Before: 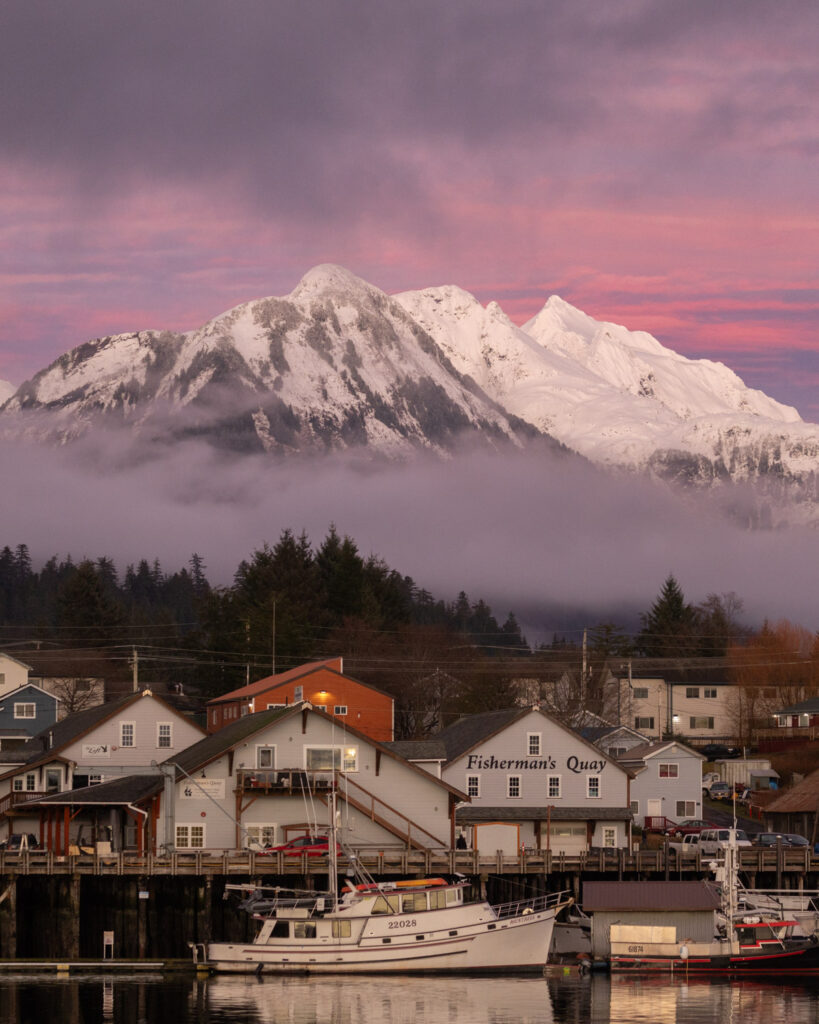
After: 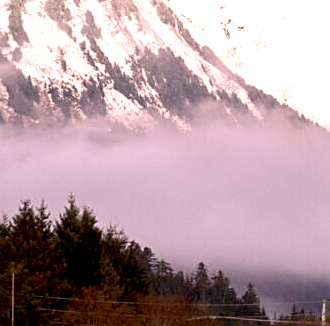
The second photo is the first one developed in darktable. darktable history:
exposure: black level correction 0.008, exposure 1.432 EV, compensate highlight preservation false
crop: left 31.901%, top 32.226%, right 27.749%, bottom 35.852%
sharpen: on, module defaults
